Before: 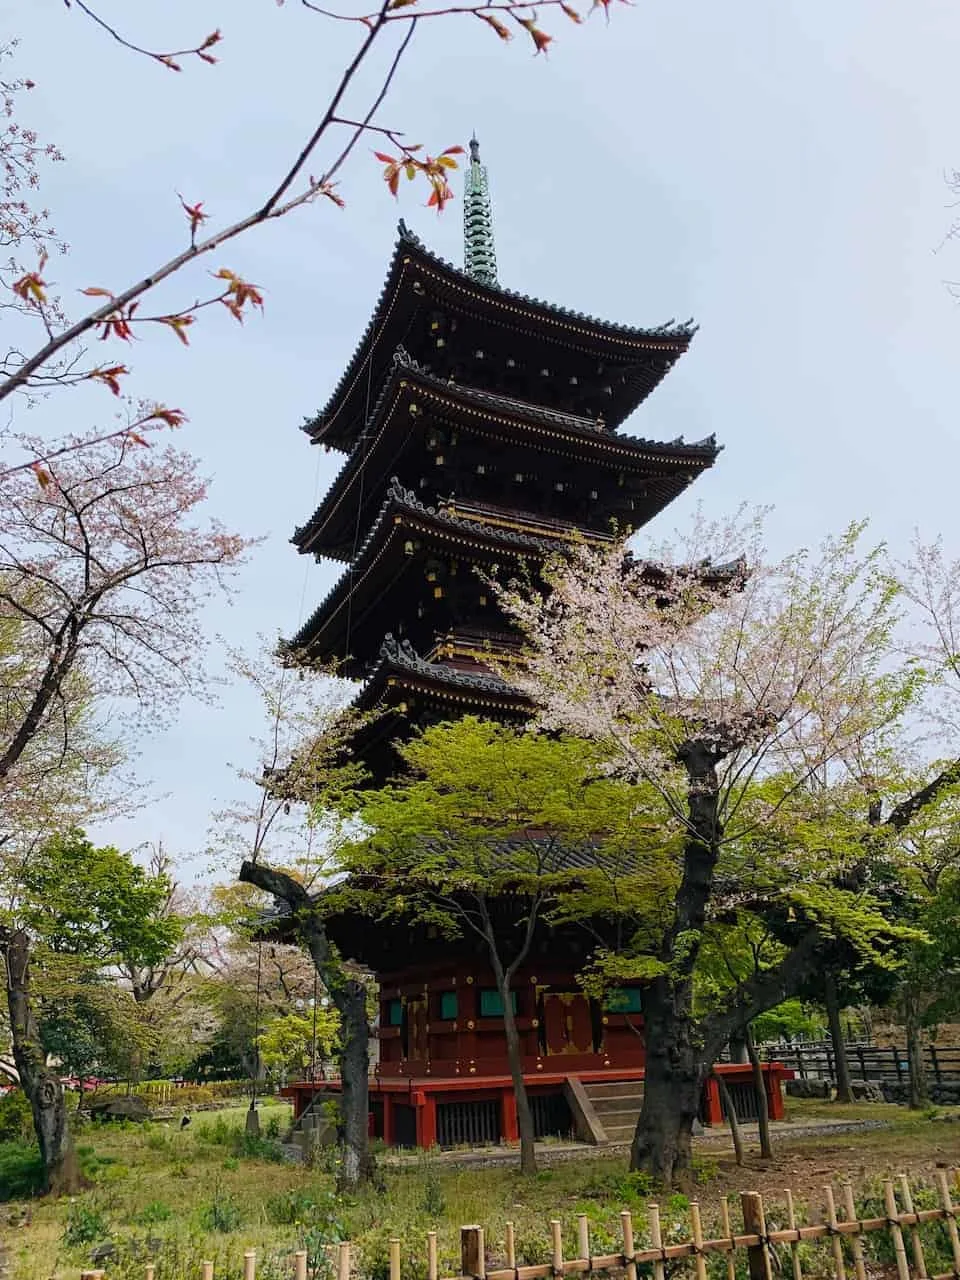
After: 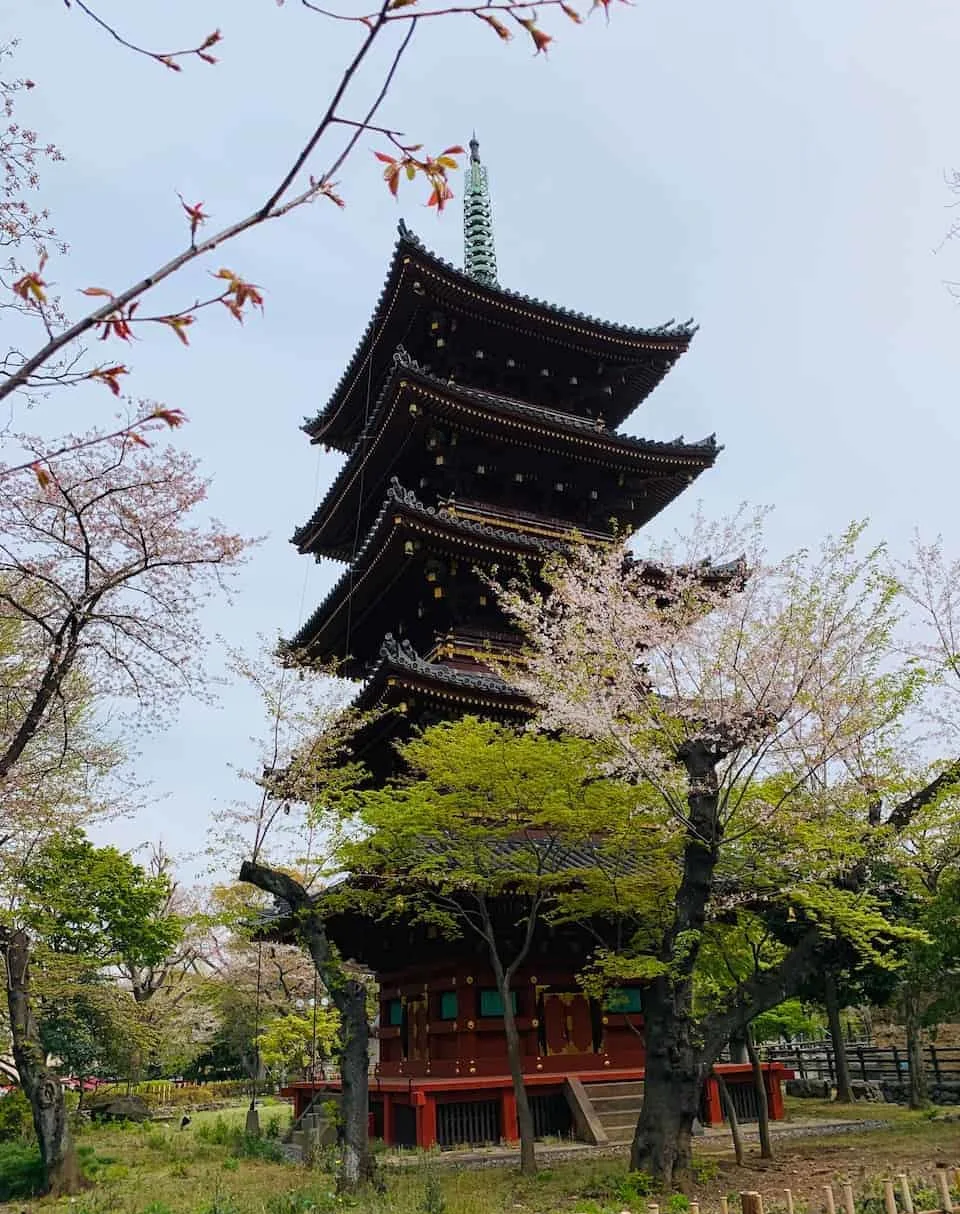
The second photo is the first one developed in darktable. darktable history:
crop and rotate: top 0.011%, bottom 5.126%
